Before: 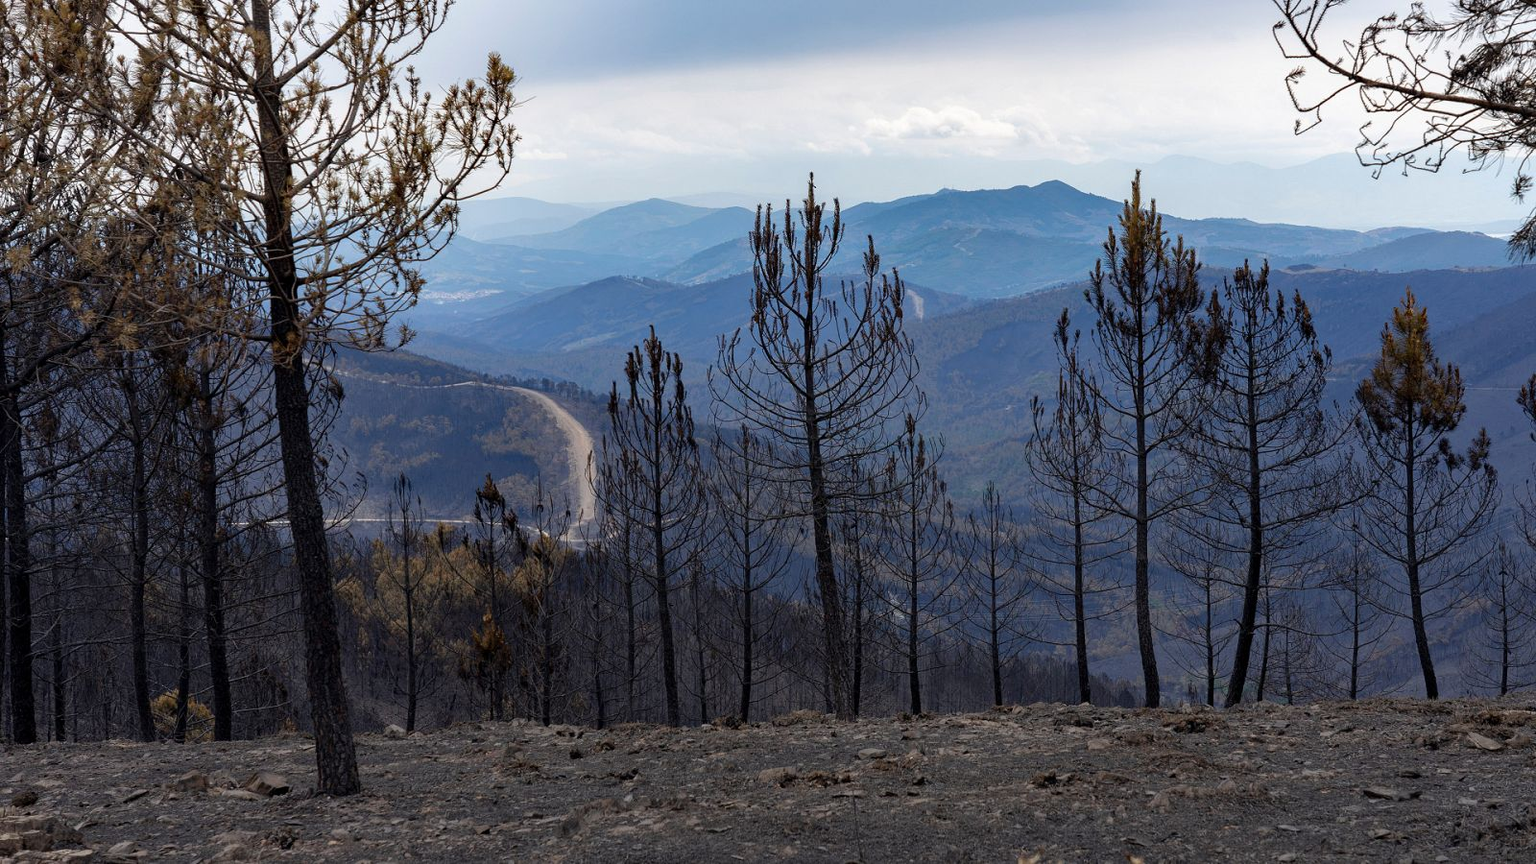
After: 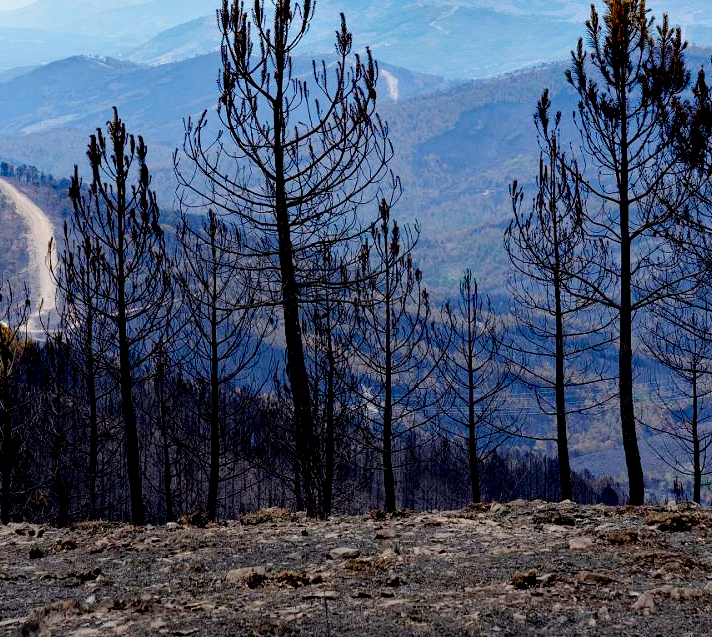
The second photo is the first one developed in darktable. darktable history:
base curve: curves: ch0 [(0, 0) (0.008, 0.007) (0.022, 0.029) (0.048, 0.089) (0.092, 0.197) (0.191, 0.399) (0.275, 0.534) (0.357, 0.65) (0.477, 0.78) (0.542, 0.833) (0.799, 0.973) (1, 1)], preserve colors none
crop: left 35.265%, top 25.799%, right 20.193%, bottom 3.36%
exposure: black level correction 0.017, exposure -0.008 EV, compensate highlight preservation false
